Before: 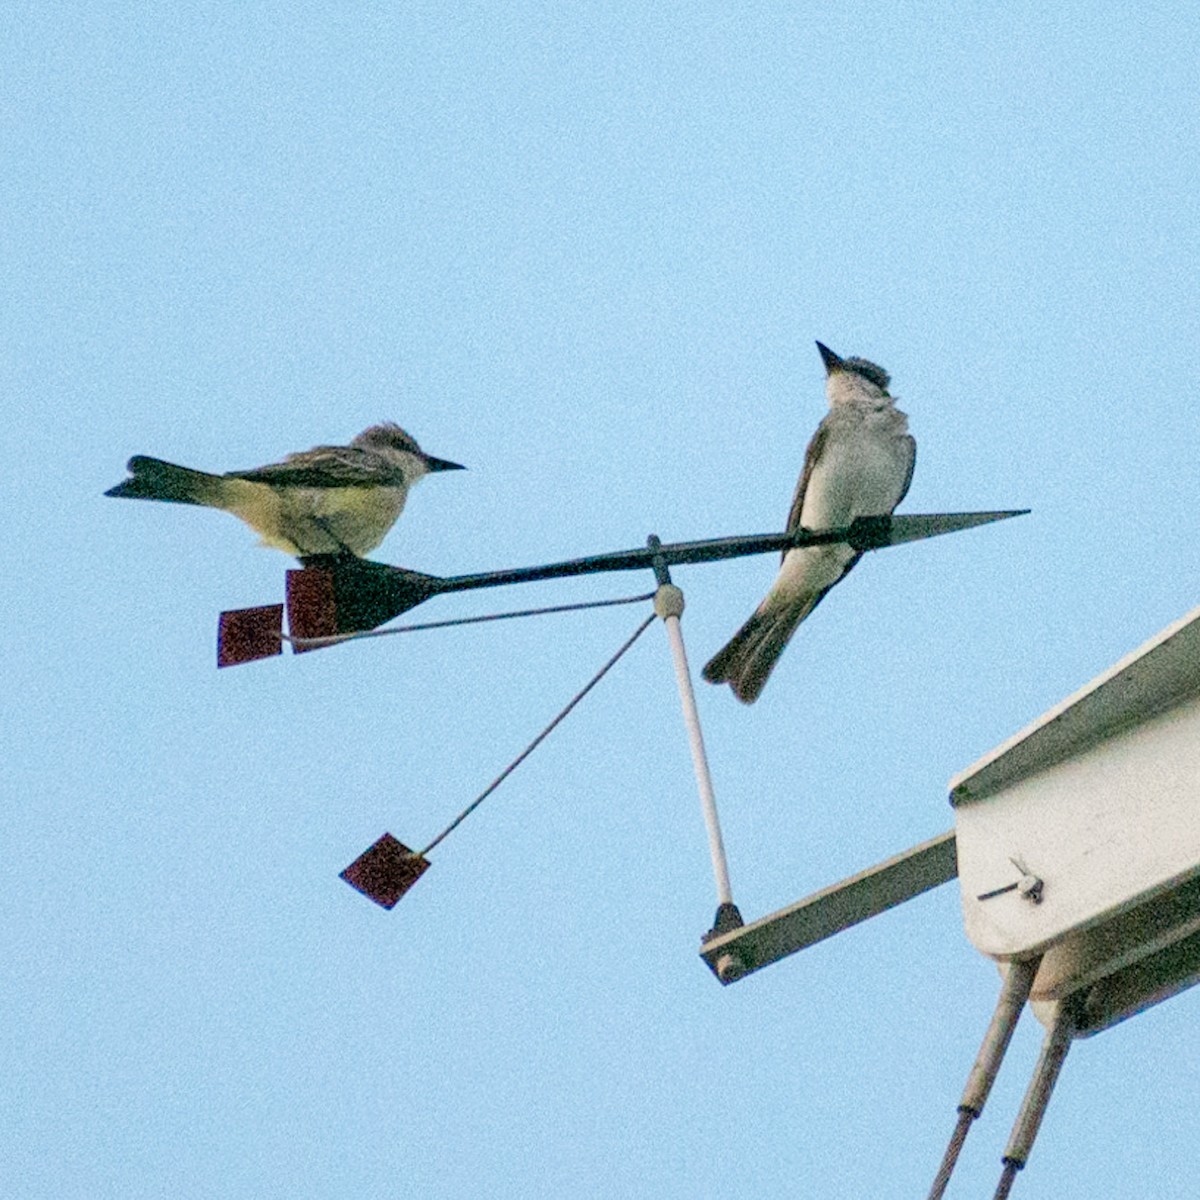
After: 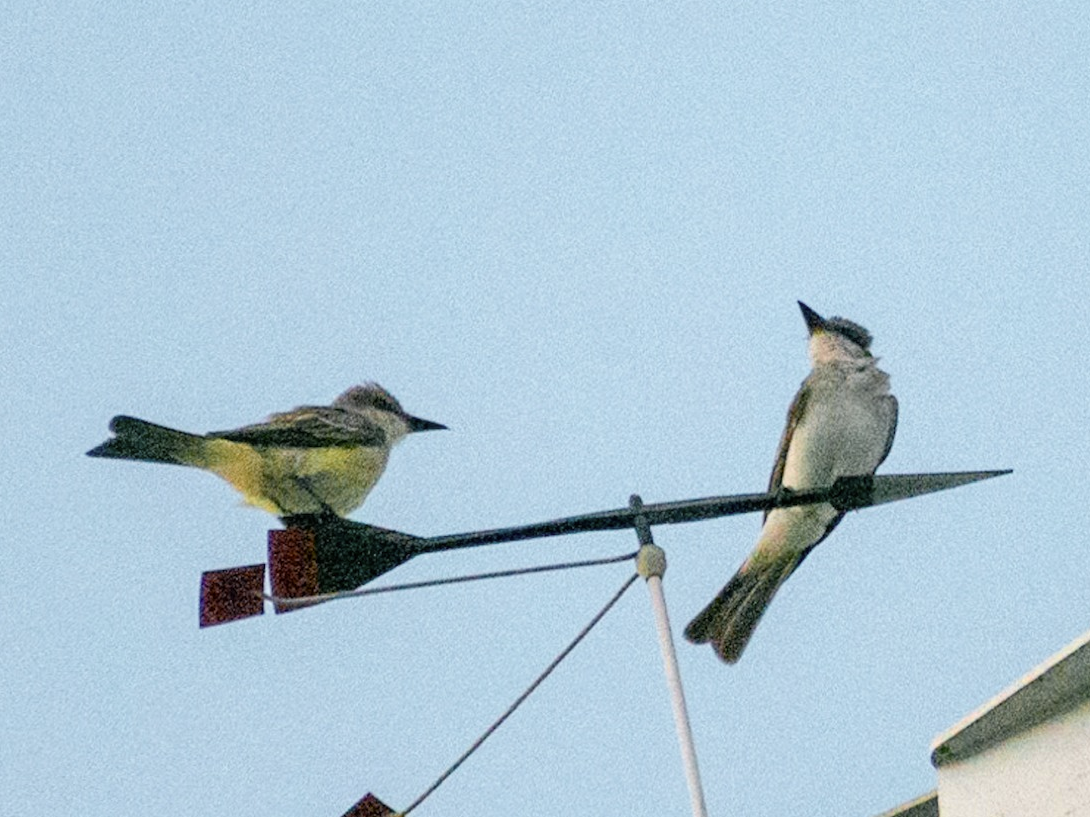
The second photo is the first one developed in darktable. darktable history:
color zones: curves: ch0 [(0, 0.511) (0.143, 0.531) (0.286, 0.56) (0.429, 0.5) (0.571, 0.5) (0.714, 0.5) (0.857, 0.5) (1, 0.5)]; ch1 [(0, 0.525) (0.143, 0.705) (0.286, 0.715) (0.429, 0.35) (0.571, 0.35) (0.714, 0.35) (0.857, 0.4) (1, 0.4)]; ch2 [(0, 0.572) (0.143, 0.512) (0.286, 0.473) (0.429, 0.45) (0.571, 0.5) (0.714, 0.5) (0.857, 0.518) (1, 0.518)]
crop: left 1.531%, top 3.416%, right 7.56%, bottom 28.437%
